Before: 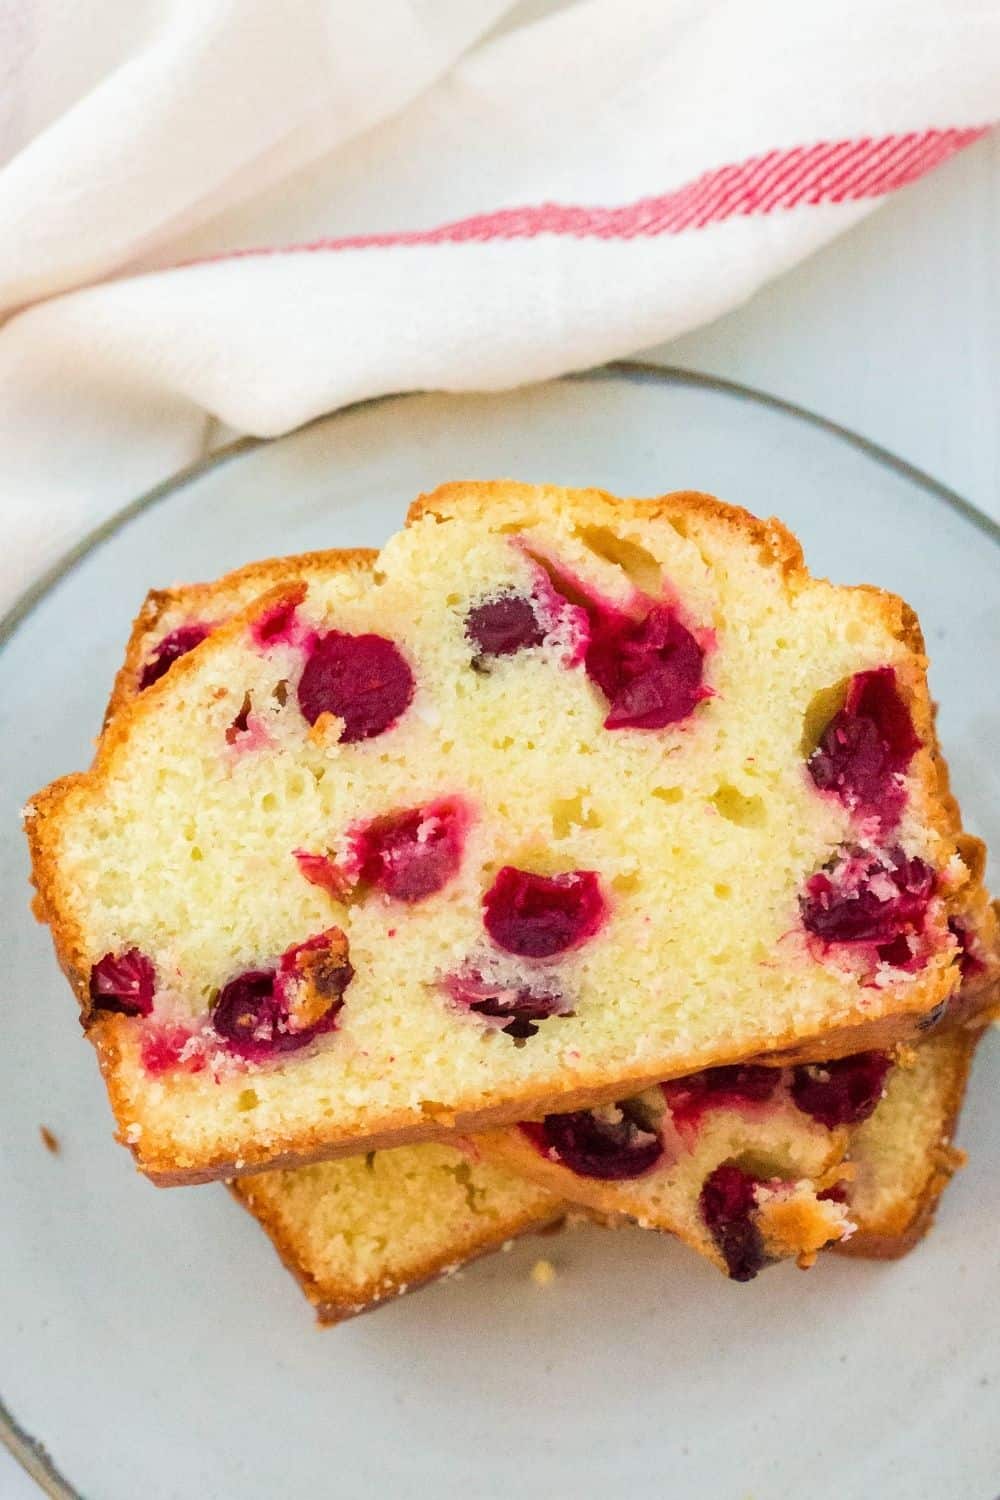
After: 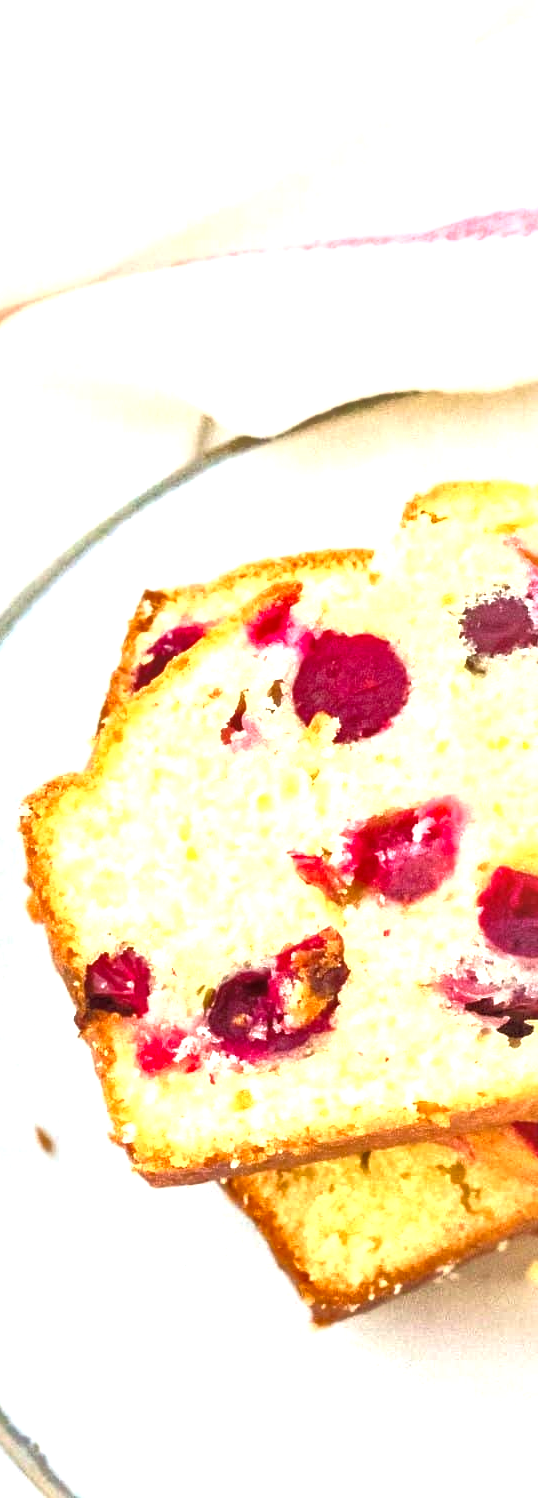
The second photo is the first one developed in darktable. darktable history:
crop: left 0.587%, right 45.588%, bottom 0.086%
exposure: exposure 1.089 EV, compensate highlight preservation false
local contrast: mode bilateral grid, contrast 44, coarseness 69, detail 214%, midtone range 0.2
contrast brightness saturation: brightness 0.15
